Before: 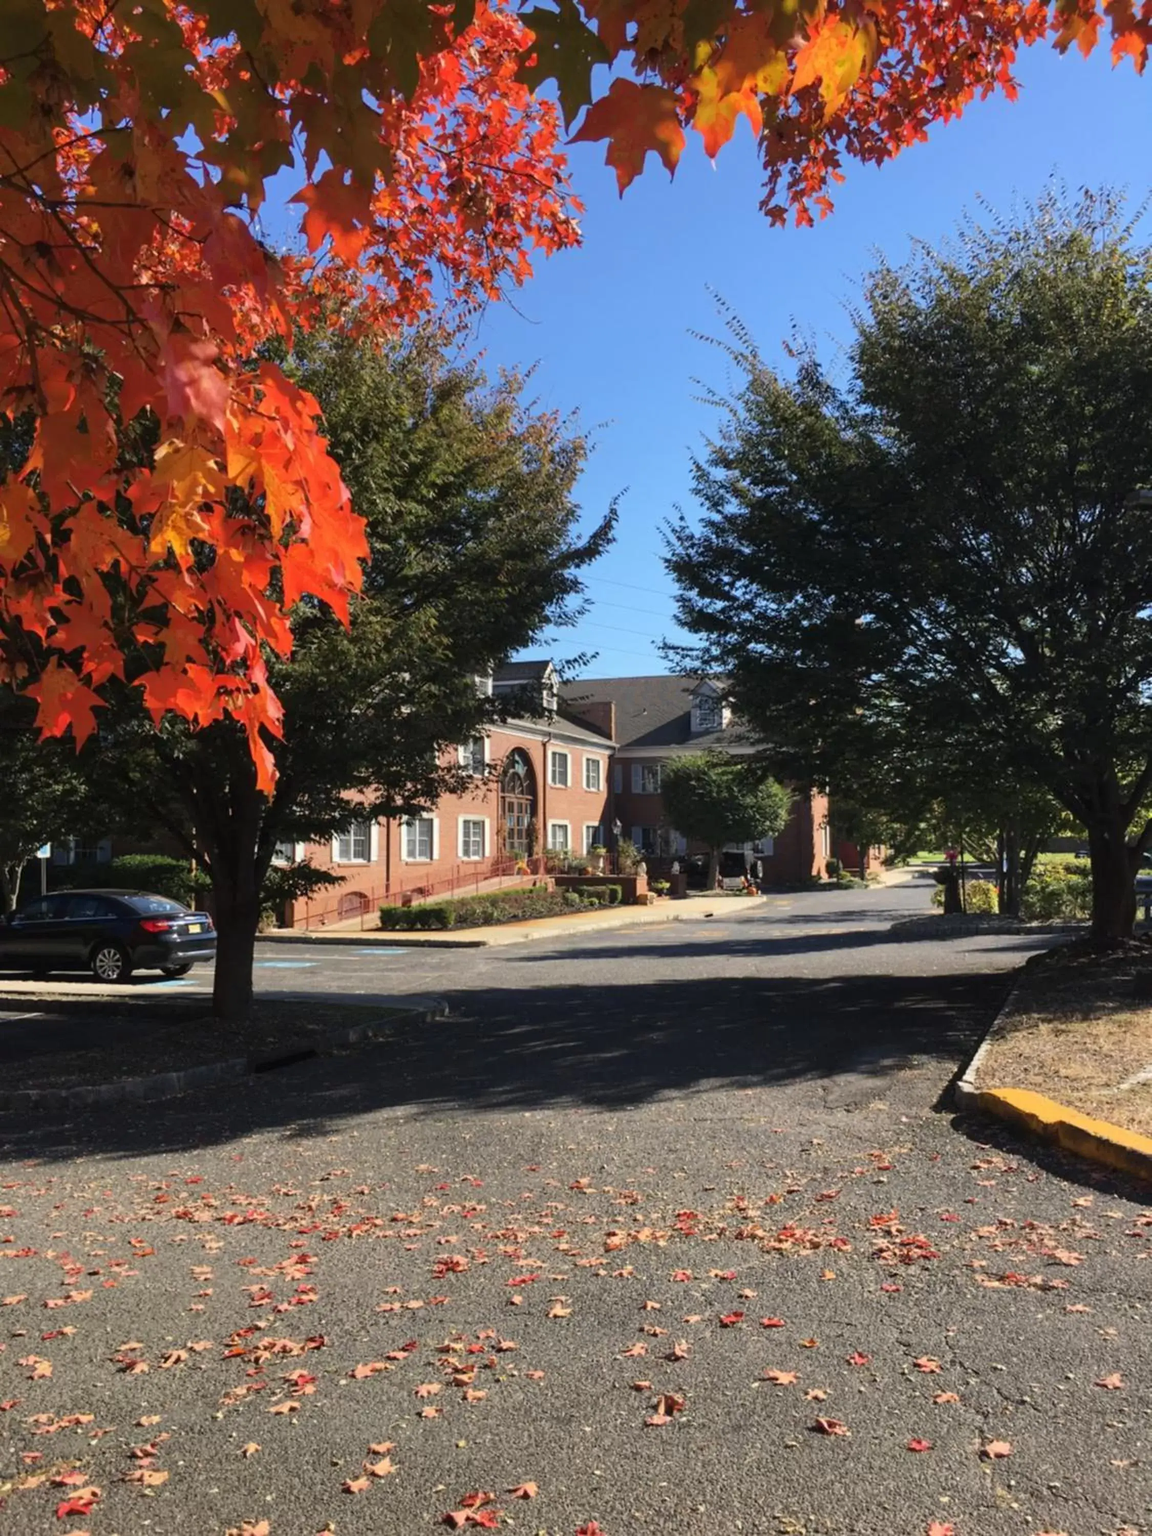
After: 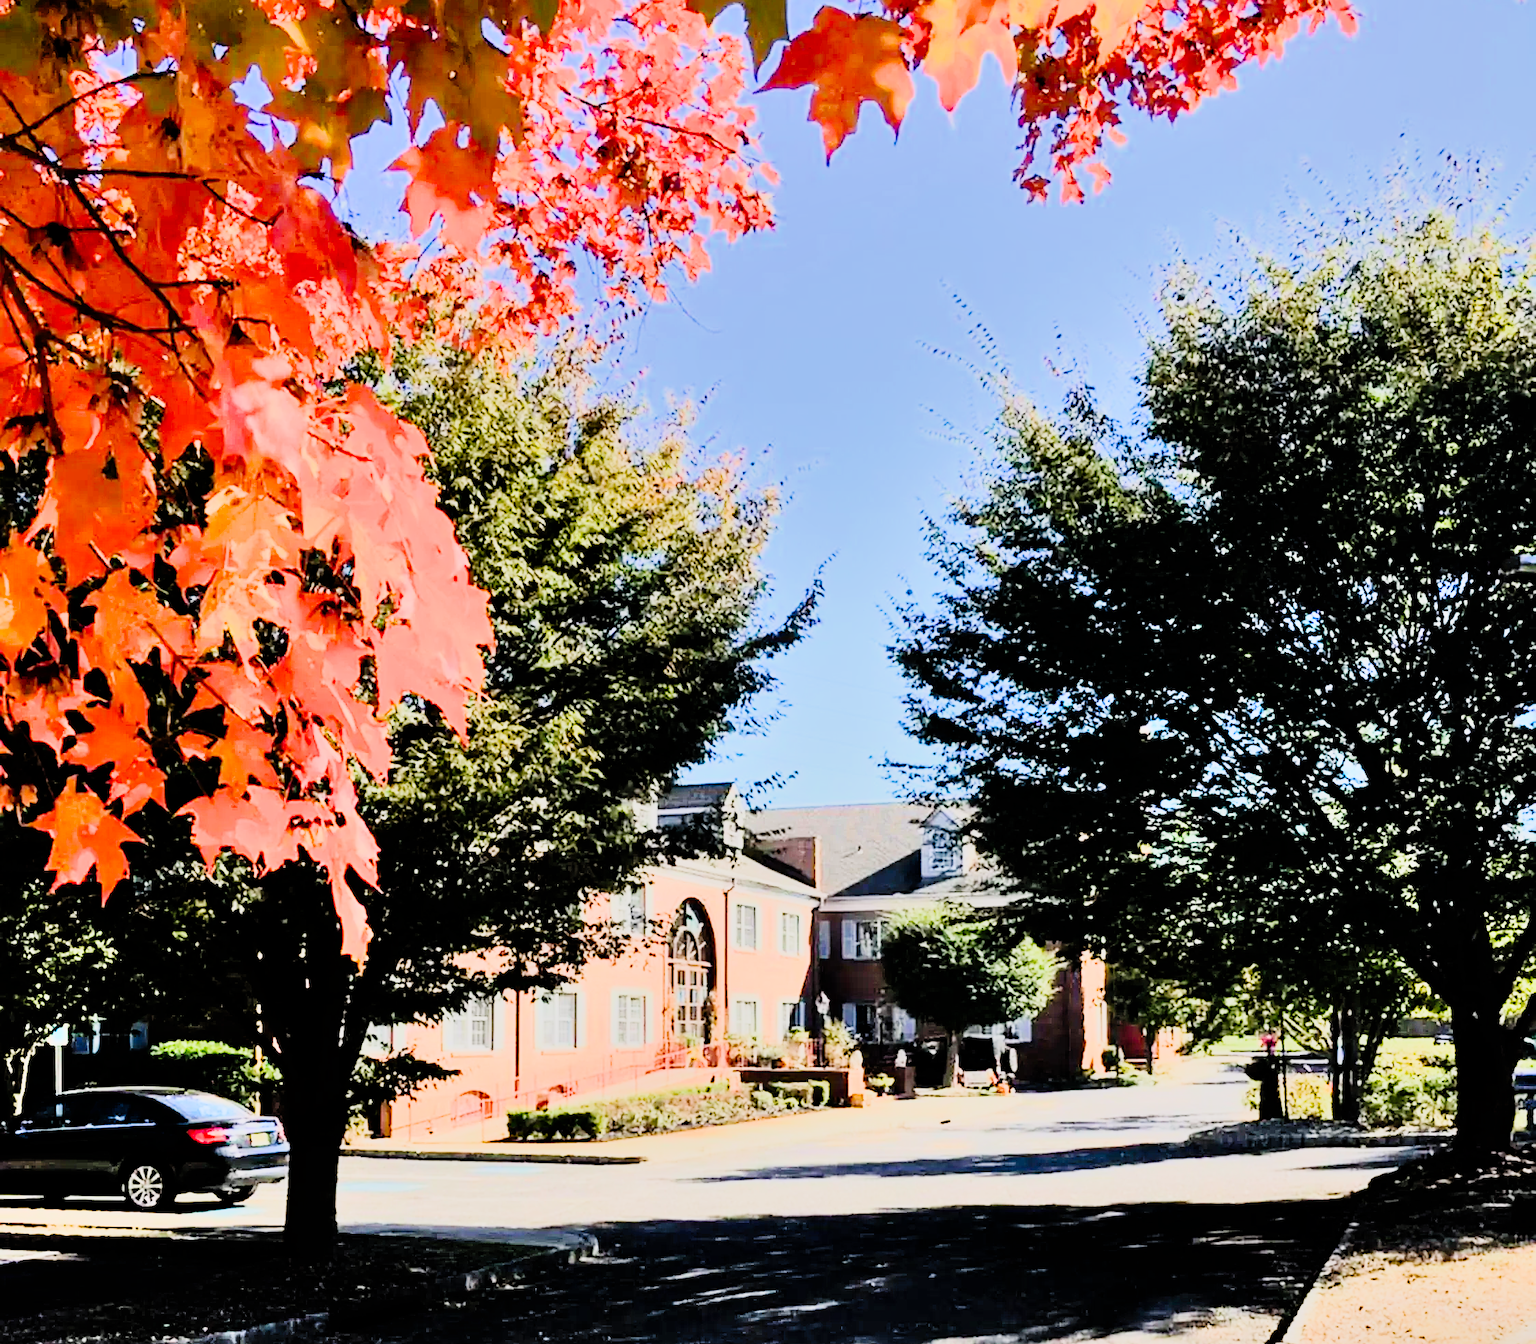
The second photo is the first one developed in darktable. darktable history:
sharpen: on, module defaults
crop and rotate: top 4.848%, bottom 29.503%
shadows and highlights: soften with gaussian
exposure: black level correction 0, exposure 1 EV, compensate exposure bias true, compensate highlight preservation false
color balance rgb: shadows lift › chroma 1%, shadows lift › hue 113°, highlights gain › chroma 0.2%, highlights gain › hue 333°, perceptual saturation grading › global saturation 20%, perceptual saturation grading › highlights -50%, perceptual saturation grading › shadows 25%, contrast -10%
rgb curve: curves: ch0 [(0, 0) (0.21, 0.15) (0.24, 0.21) (0.5, 0.75) (0.75, 0.96) (0.89, 0.99) (1, 1)]; ch1 [(0, 0.02) (0.21, 0.13) (0.25, 0.2) (0.5, 0.67) (0.75, 0.9) (0.89, 0.97) (1, 1)]; ch2 [(0, 0.02) (0.21, 0.13) (0.25, 0.2) (0.5, 0.67) (0.75, 0.9) (0.89, 0.97) (1, 1)], compensate middle gray true
filmic rgb: black relative exposure -7.65 EV, white relative exposure 4.56 EV, hardness 3.61, color science v6 (2022)
tone curve: curves: ch0 [(0, 0) (0.003, 0) (0.011, 0.001) (0.025, 0.003) (0.044, 0.005) (0.069, 0.013) (0.1, 0.024) (0.136, 0.04) (0.177, 0.087) (0.224, 0.148) (0.277, 0.238) (0.335, 0.335) (0.399, 0.43) (0.468, 0.524) (0.543, 0.621) (0.623, 0.712) (0.709, 0.788) (0.801, 0.867) (0.898, 0.947) (1, 1)], preserve colors none
